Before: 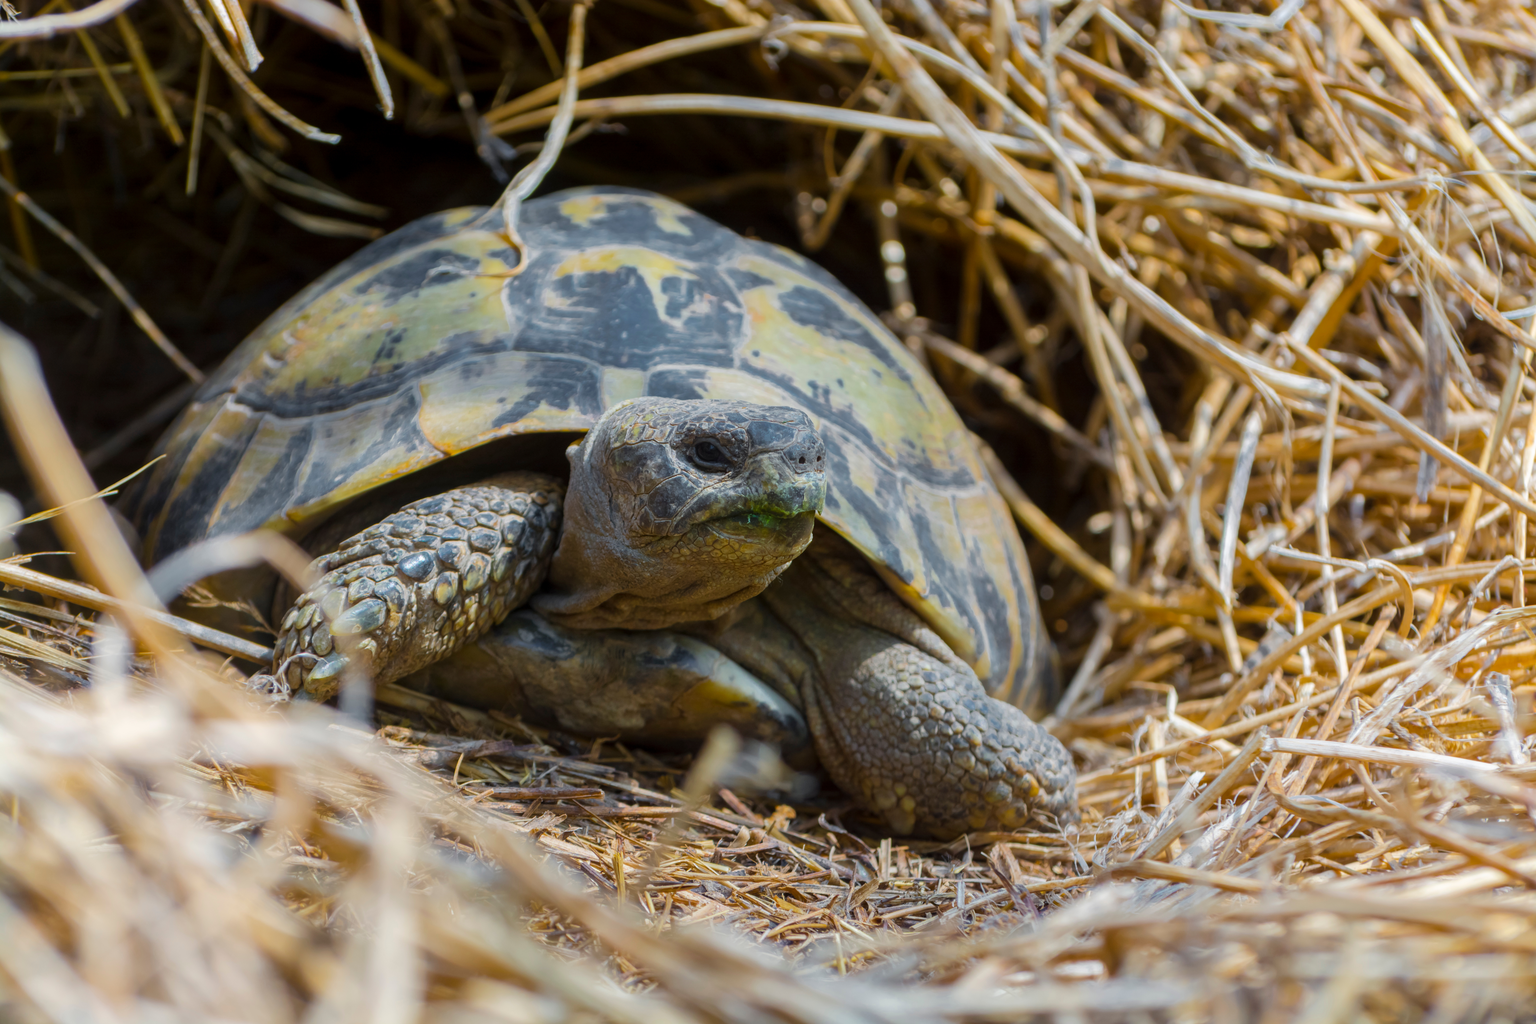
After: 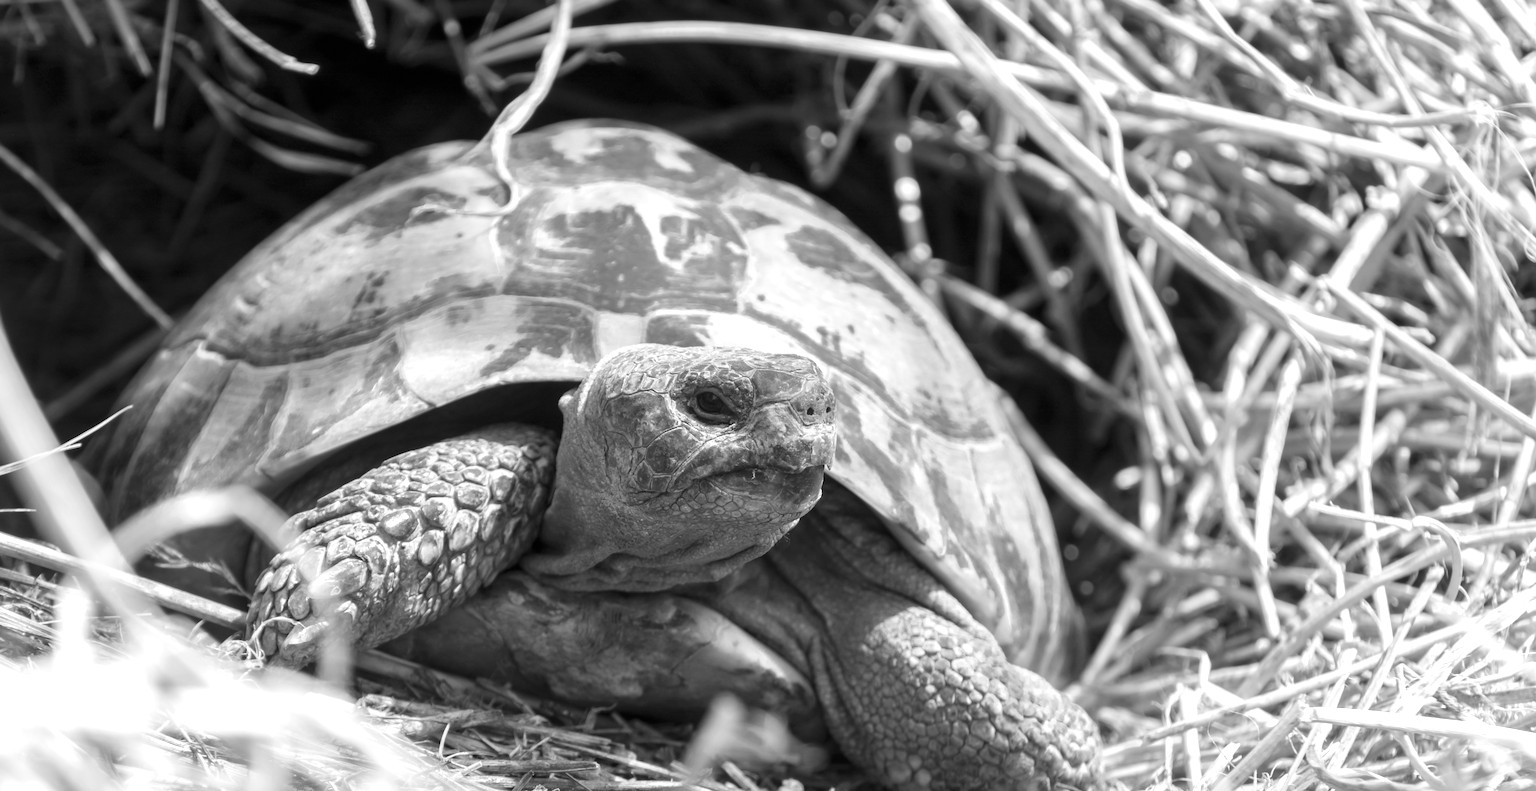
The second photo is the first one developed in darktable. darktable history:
exposure: black level correction 0, exposure 0.9 EV, compensate exposure bias true, compensate highlight preservation false
crop: left 2.737%, top 7.287%, right 3.421%, bottom 20.179%
monochrome: on, module defaults
